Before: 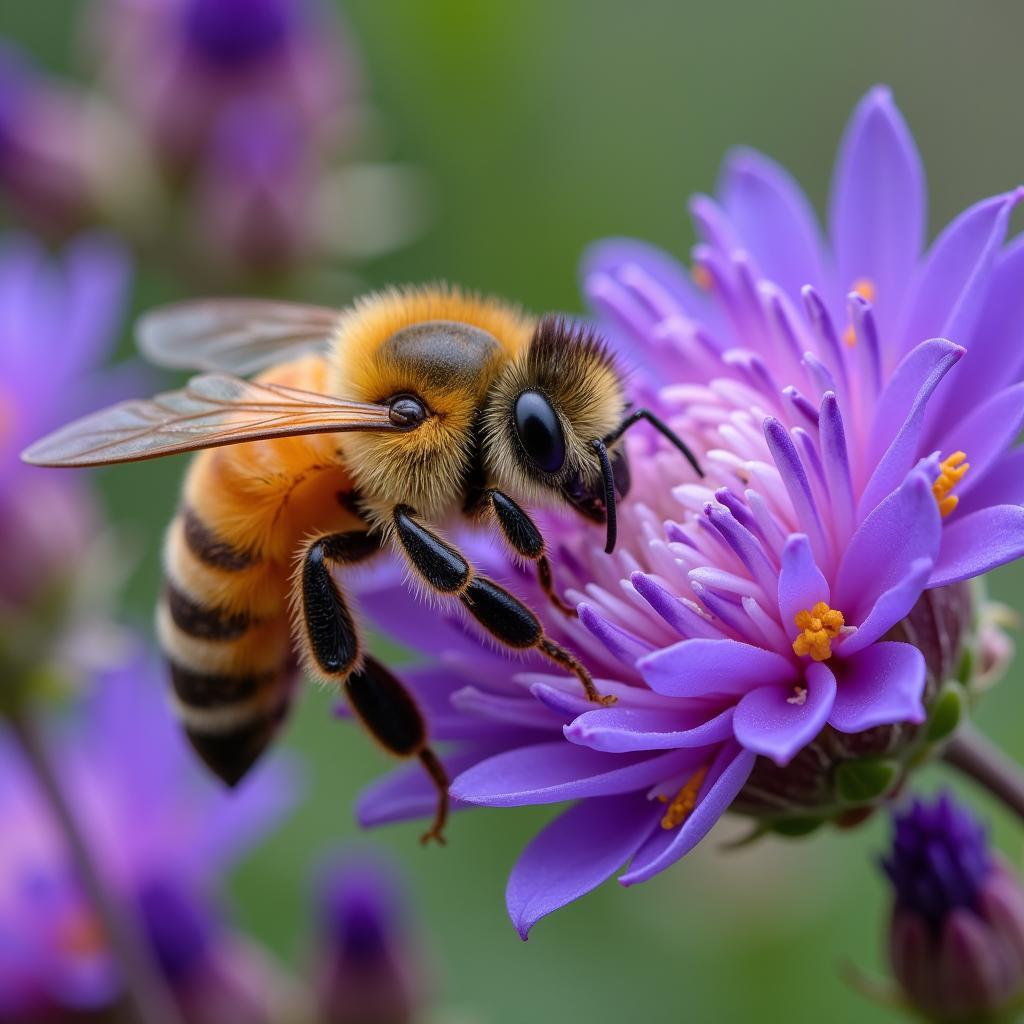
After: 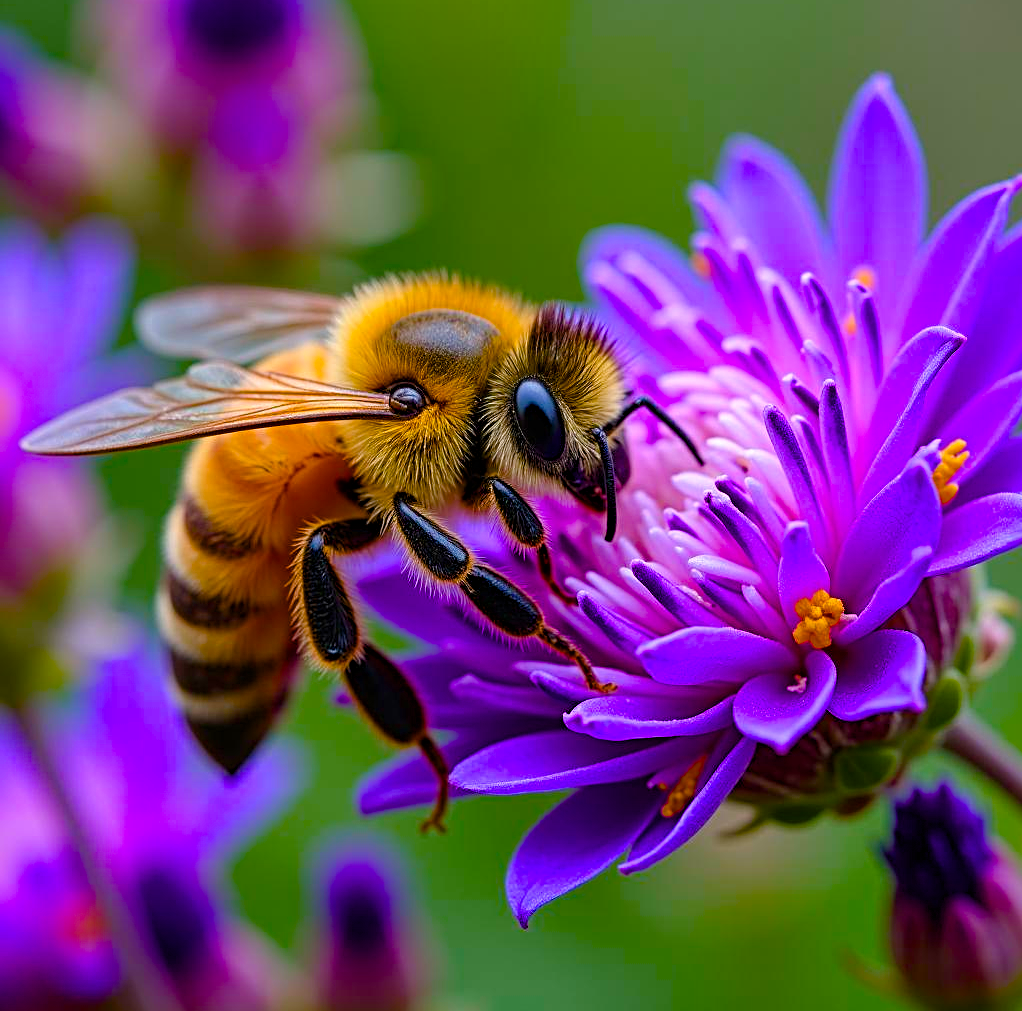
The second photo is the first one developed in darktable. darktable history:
crop: top 1.255%, right 0.114%
sharpen: radius 3.965
color balance rgb: linear chroma grading › global chroma 20.2%, perceptual saturation grading › global saturation 20%, perceptual saturation grading › highlights -25.651%, perceptual saturation grading › shadows 49.43%, global vibrance 45.519%
